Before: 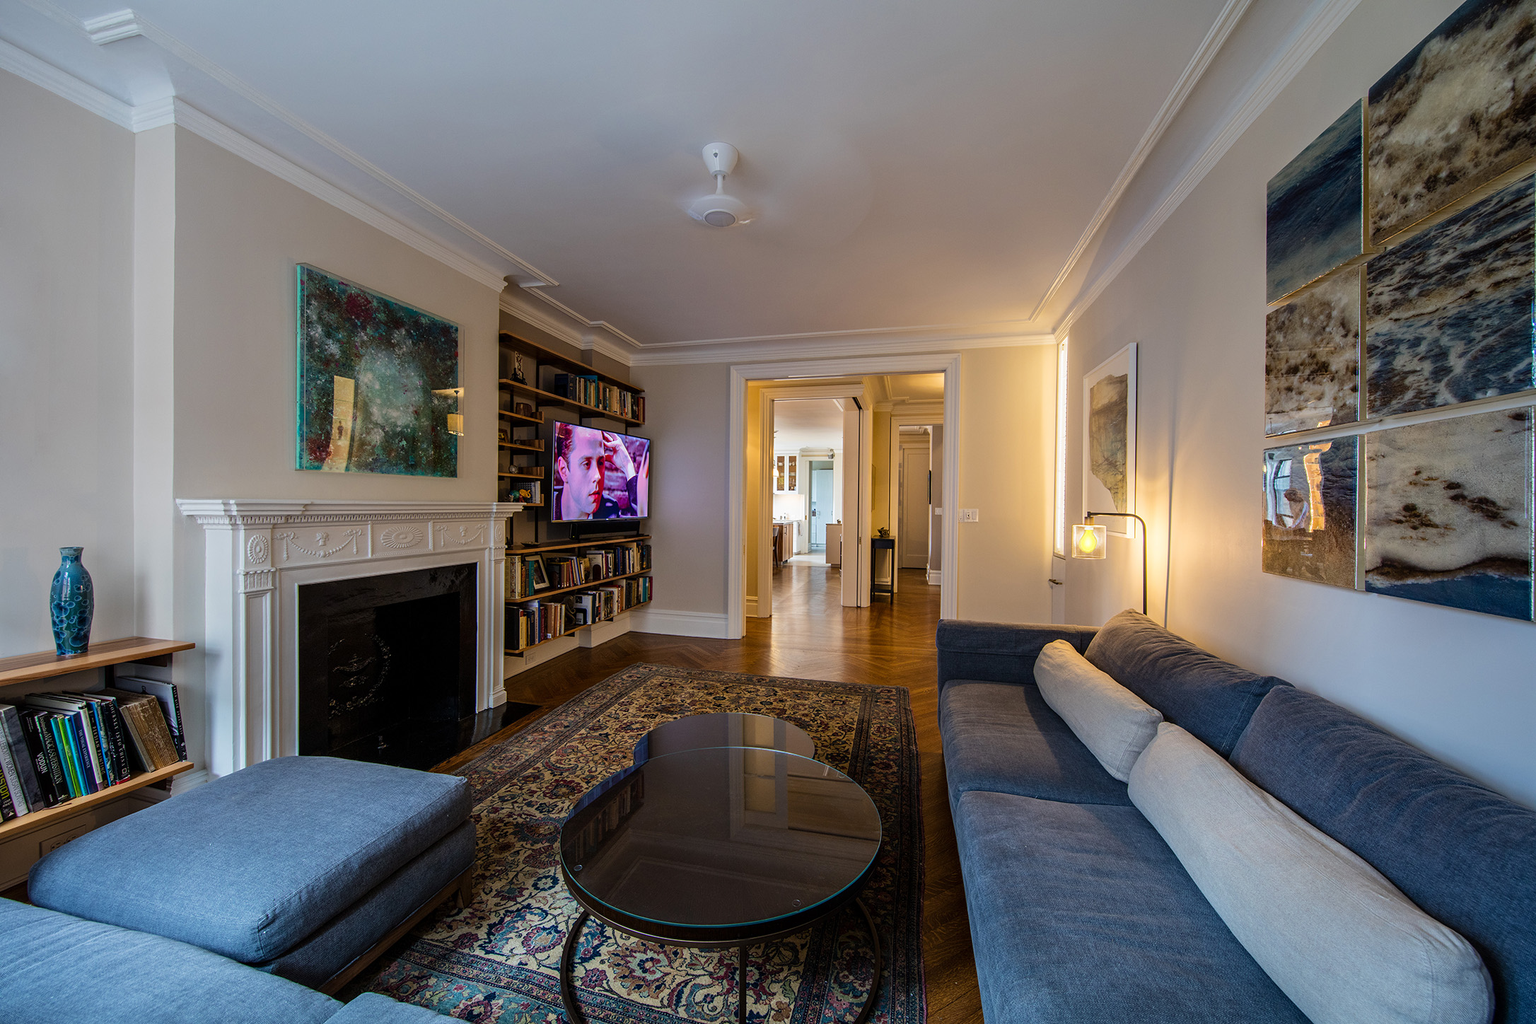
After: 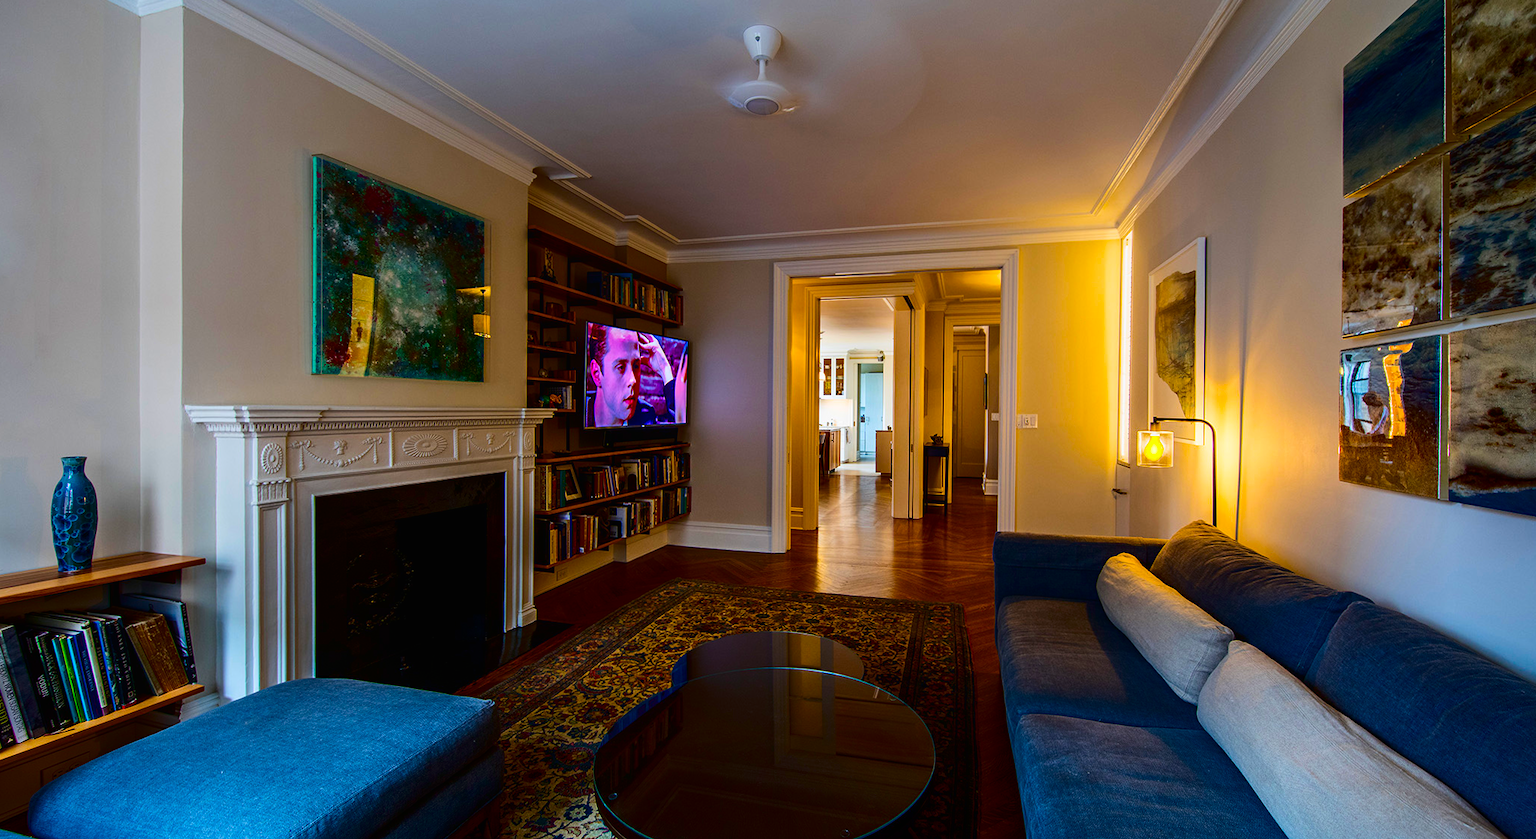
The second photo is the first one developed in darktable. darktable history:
local contrast: mode bilateral grid, contrast 99, coarseness 100, detail 92%, midtone range 0.2
crop and rotate: angle 0.106°, top 11.509%, right 5.586%, bottom 11.071%
color balance rgb: shadows lift › chroma 0.725%, shadows lift › hue 112.28°, linear chroma grading › shadows -9.315%, linear chroma grading › global chroma 19.696%, perceptual saturation grading › global saturation 25.339%, global vibrance 20%
contrast brightness saturation: contrast 0.22, brightness -0.186, saturation 0.237
